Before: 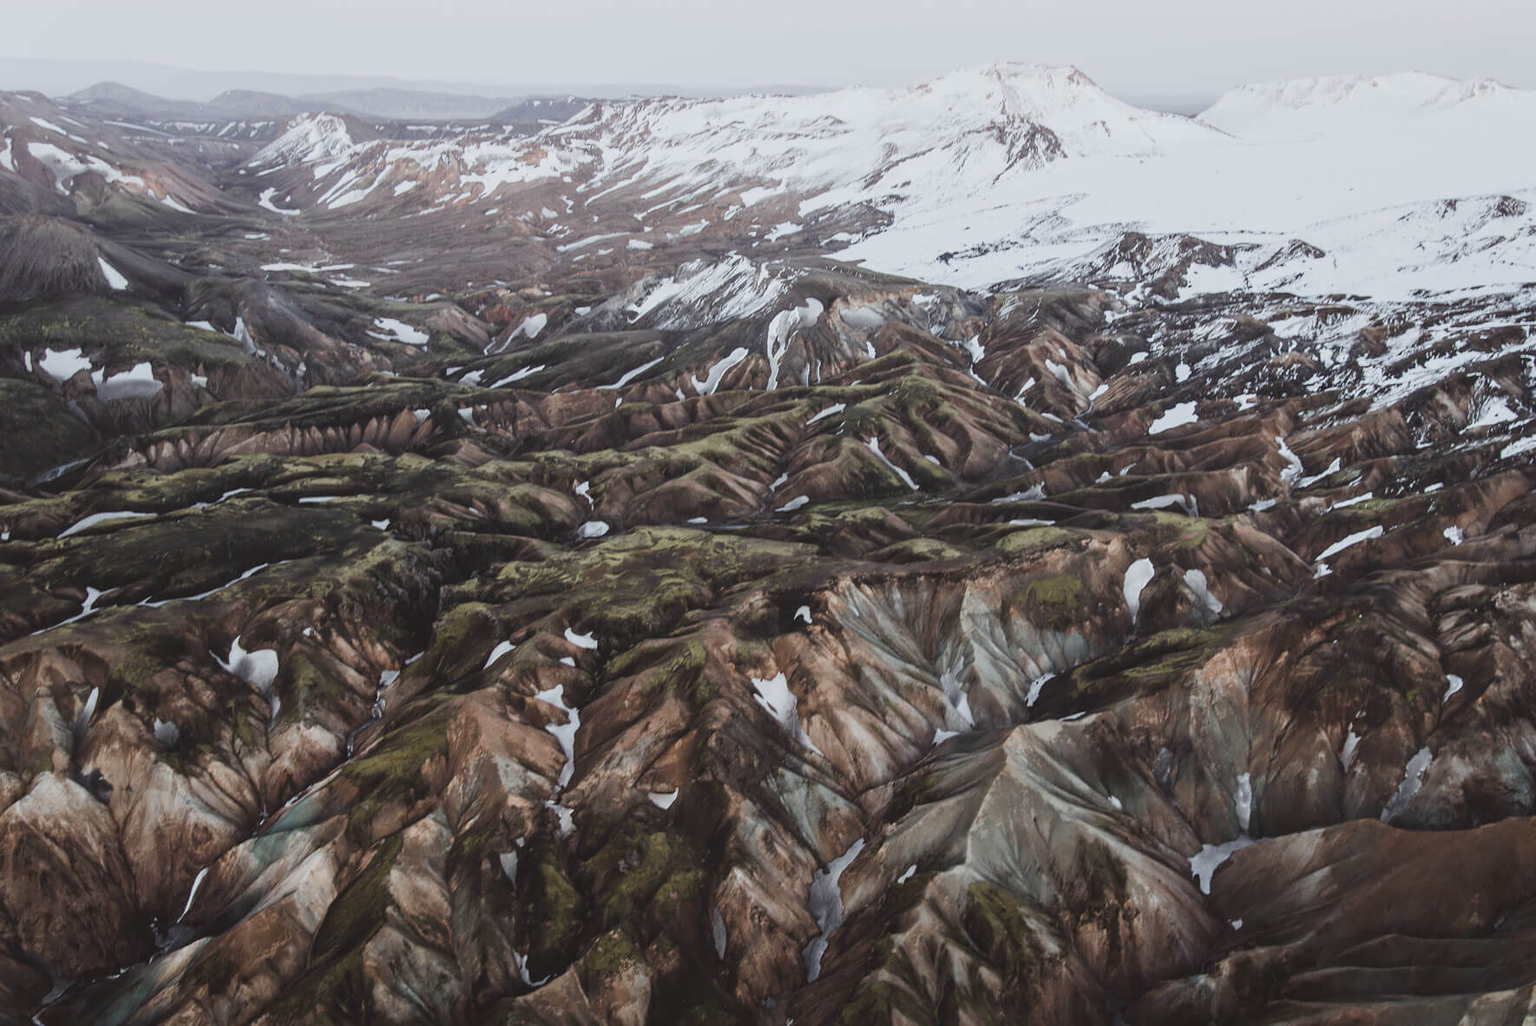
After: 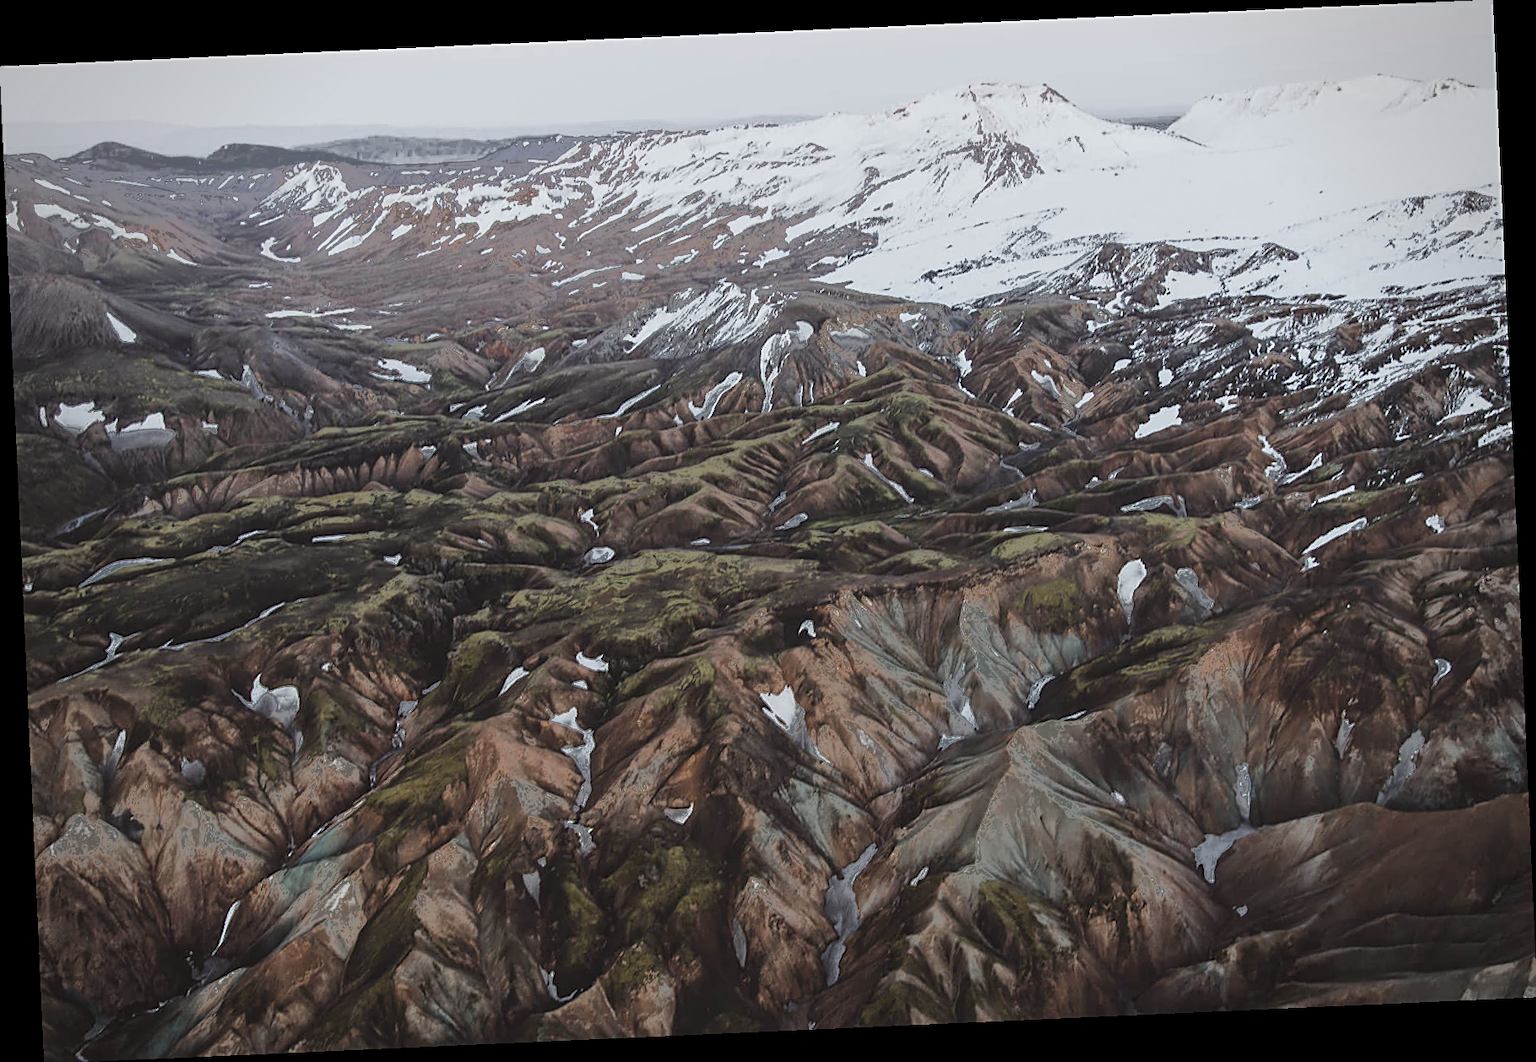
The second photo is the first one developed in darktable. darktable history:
vignetting: fall-off radius 60.92%
sharpen: on, module defaults
rotate and perspective: rotation -2.56°, automatic cropping off
fill light: exposure -0.73 EV, center 0.69, width 2.2
